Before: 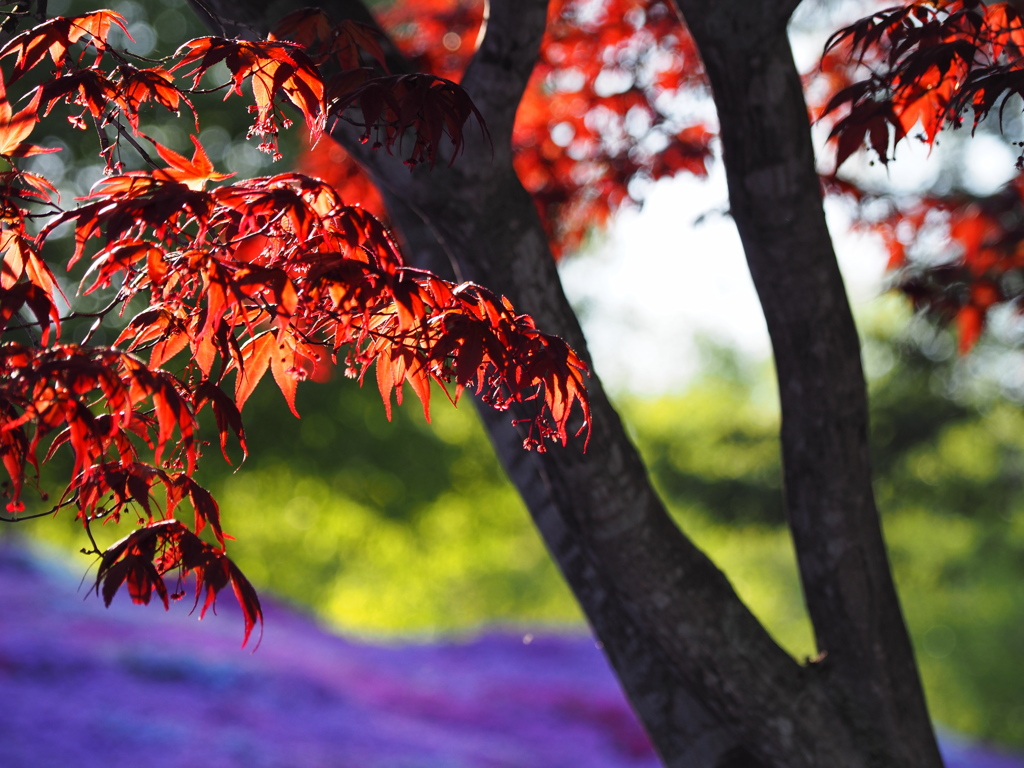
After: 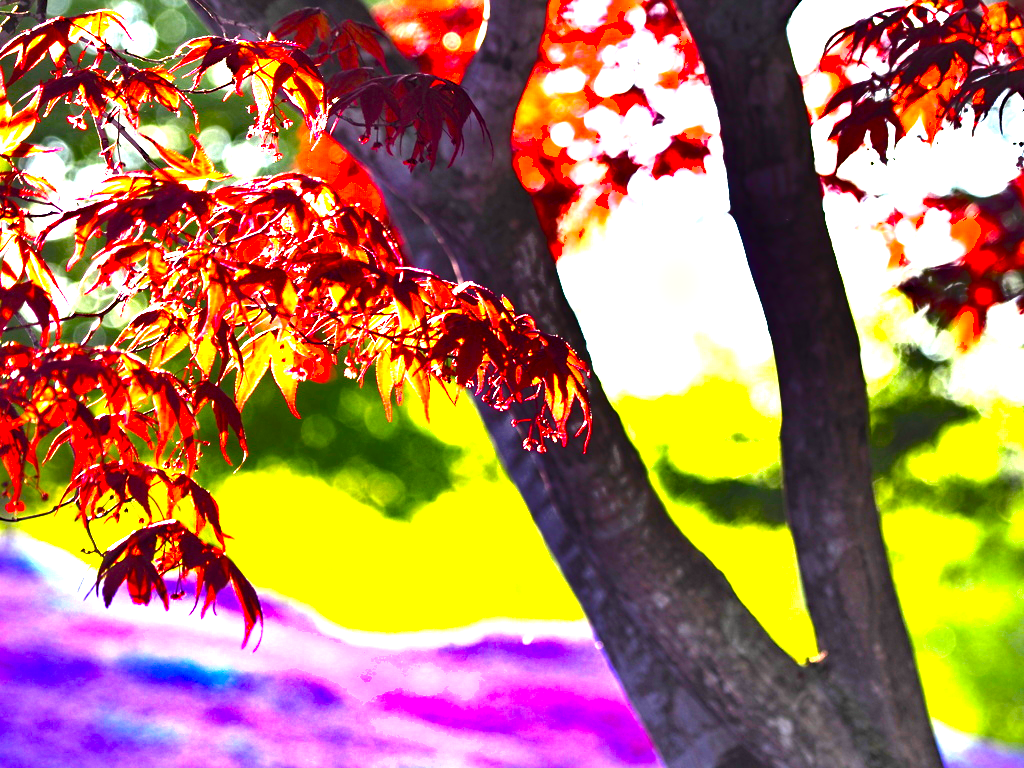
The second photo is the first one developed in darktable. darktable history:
tone equalizer: edges refinement/feathering 500, mask exposure compensation -1.57 EV, preserve details no
color balance rgb: highlights gain › chroma 1.737%, highlights gain › hue 56.77°, perceptual saturation grading › global saturation 34.96%, perceptual saturation grading › highlights -25.565%, perceptual saturation grading › shadows 50.166%, perceptual brilliance grading › global brilliance 25.714%, global vibrance 25.124%, contrast 10.457%
haze removal: adaptive false
exposure: black level correction 0, exposure 2.099 EV, compensate exposure bias true, compensate highlight preservation false
shadows and highlights: radius 125.14, shadows 30.39, highlights -31.09, low approximation 0.01, soften with gaussian
